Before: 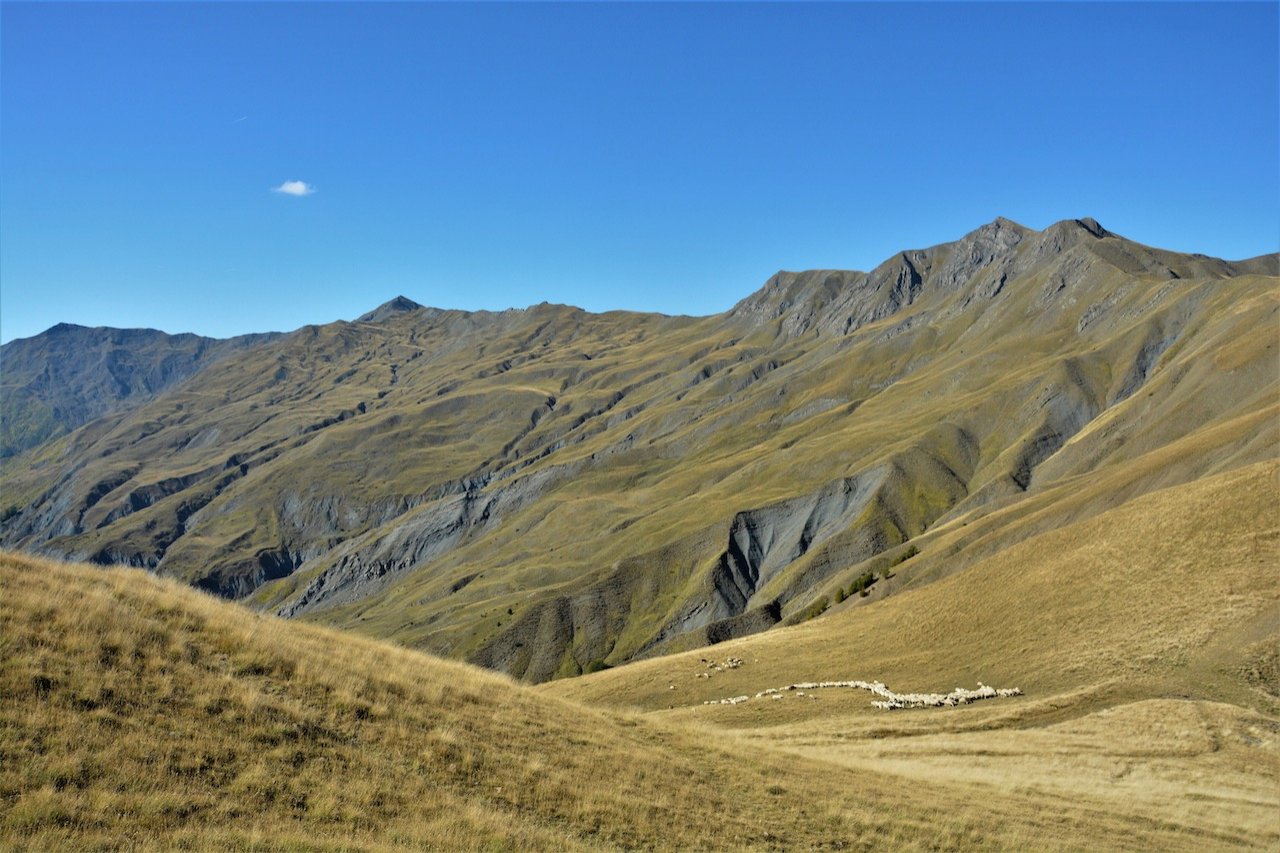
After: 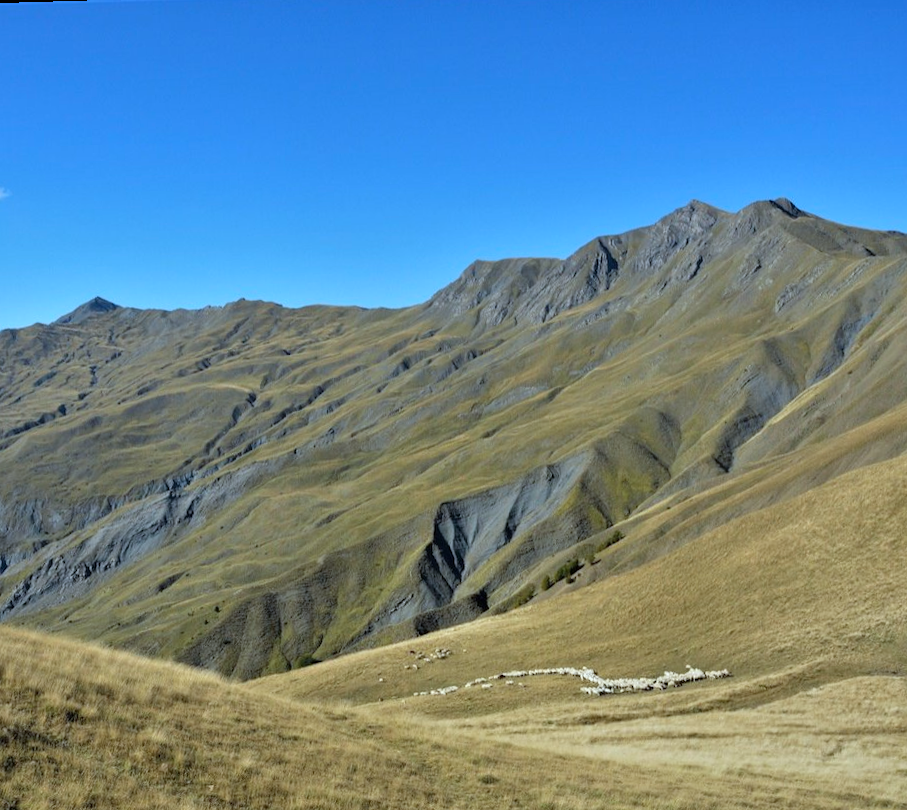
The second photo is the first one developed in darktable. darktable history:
rotate and perspective: rotation -1.77°, lens shift (horizontal) 0.004, automatic cropping off
color calibration: x 0.37, y 0.382, temperature 4313.32 K
crop and rotate: left 24.034%, top 2.838%, right 6.406%, bottom 6.299%
